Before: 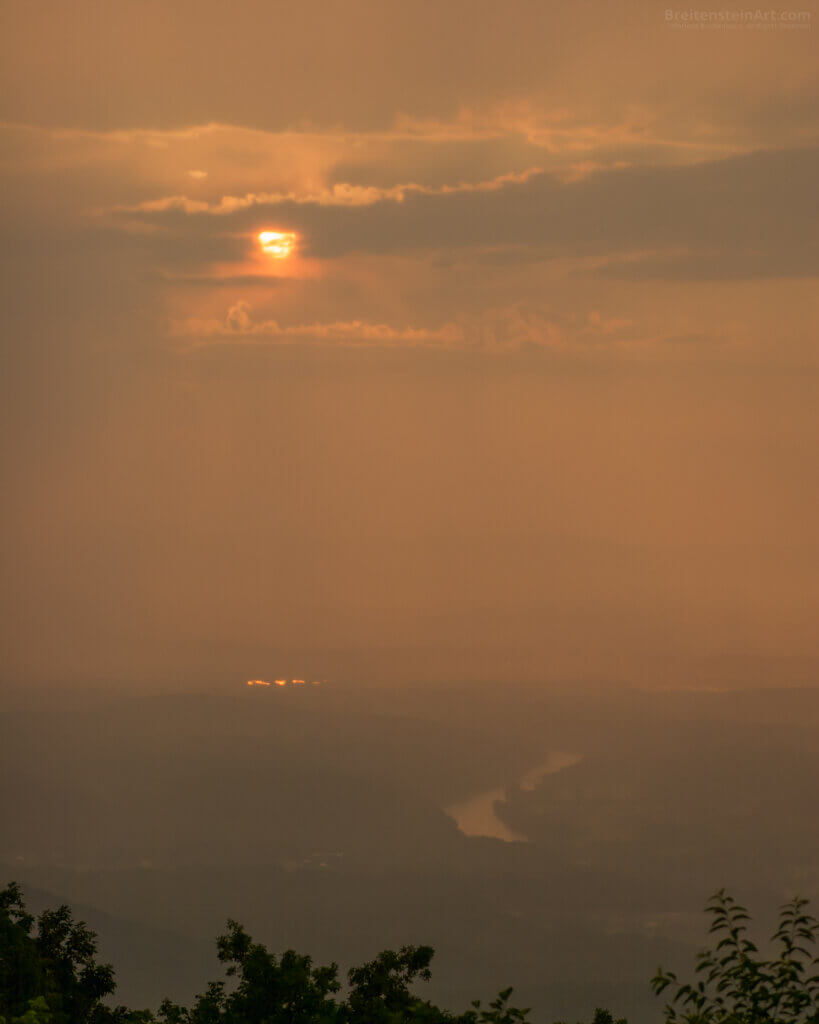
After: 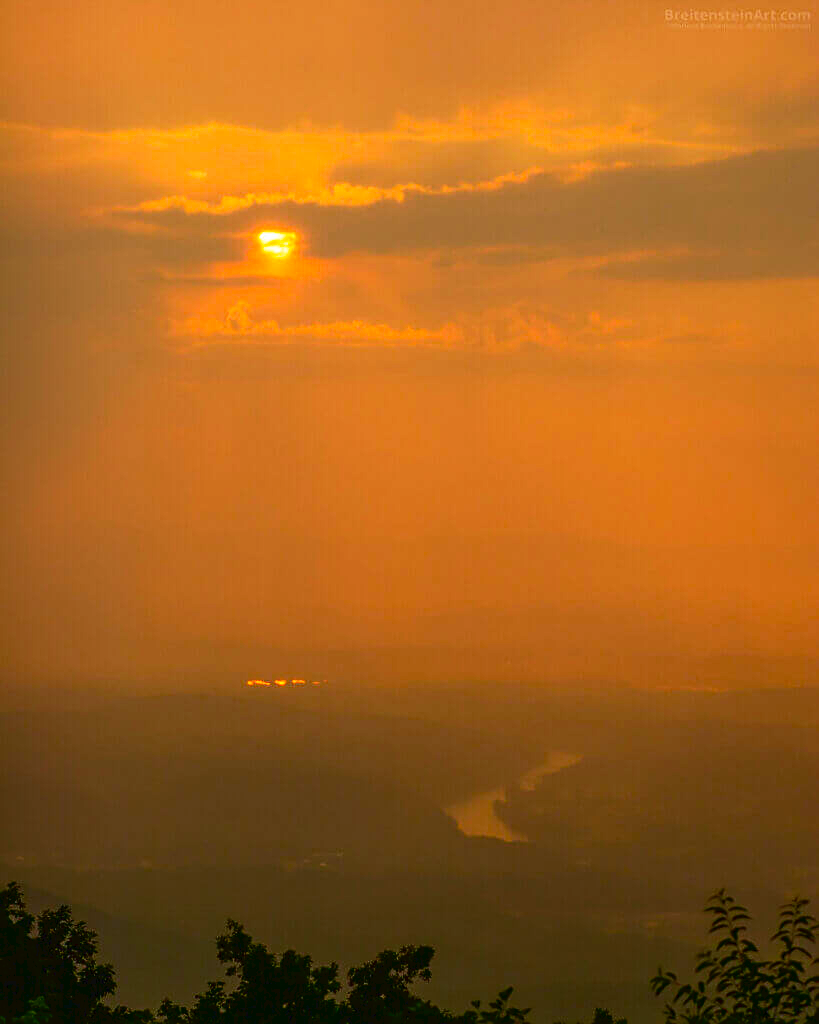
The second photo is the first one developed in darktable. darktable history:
sharpen: on, module defaults
contrast brightness saturation: contrast 0.26, brightness 0.023, saturation 0.861
tone curve: curves: ch0 [(0, 0) (0.003, 0.032) (0.011, 0.033) (0.025, 0.036) (0.044, 0.046) (0.069, 0.069) (0.1, 0.108) (0.136, 0.157) (0.177, 0.208) (0.224, 0.256) (0.277, 0.313) (0.335, 0.379) (0.399, 0.444) (0.468, 0.514) (0.543, 0.595) (0.623, 0.687) (0.709, 0.772) (0.801, 0.854) (0.898, 0.933) (1, 1)], preserve colors none
